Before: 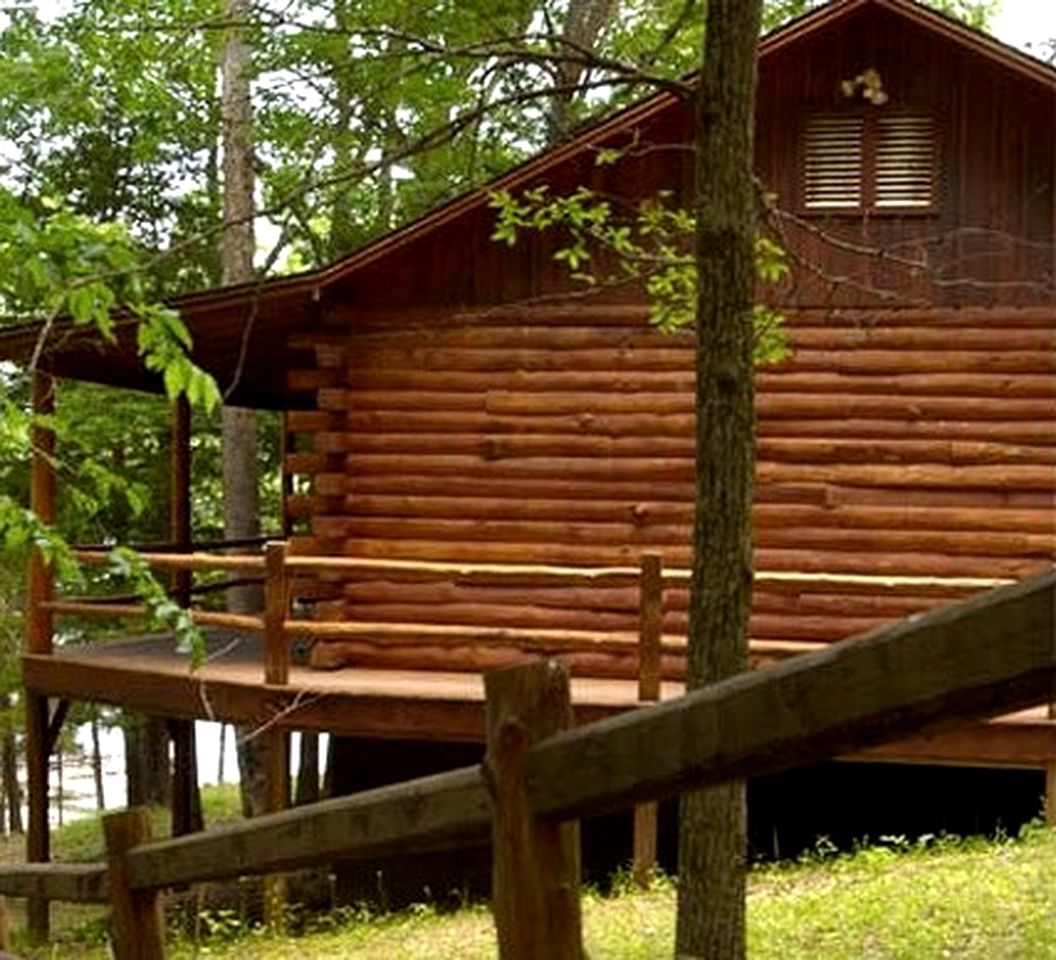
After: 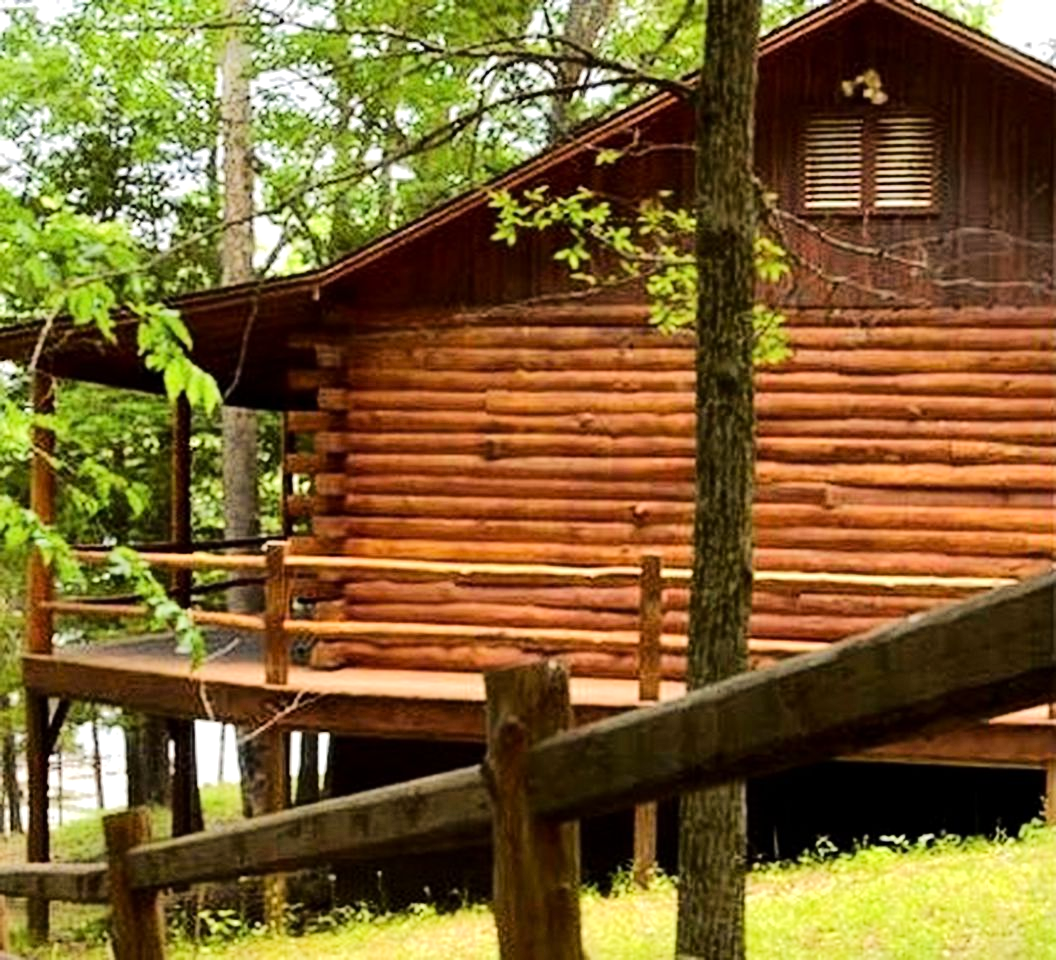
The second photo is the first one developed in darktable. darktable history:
tone equalizer: -7 EV 0.164 EV, -6 EV 0.632 EV, -5 EV 1.12 EV, -4 EV 1.31 EV, -3 EV 1.17 EV, -2 EV 0.6 EV, -1 EV 0.147 EV, edges refinement/feathering 500, mask exposure compensation -1.57 EV, preserve details no
